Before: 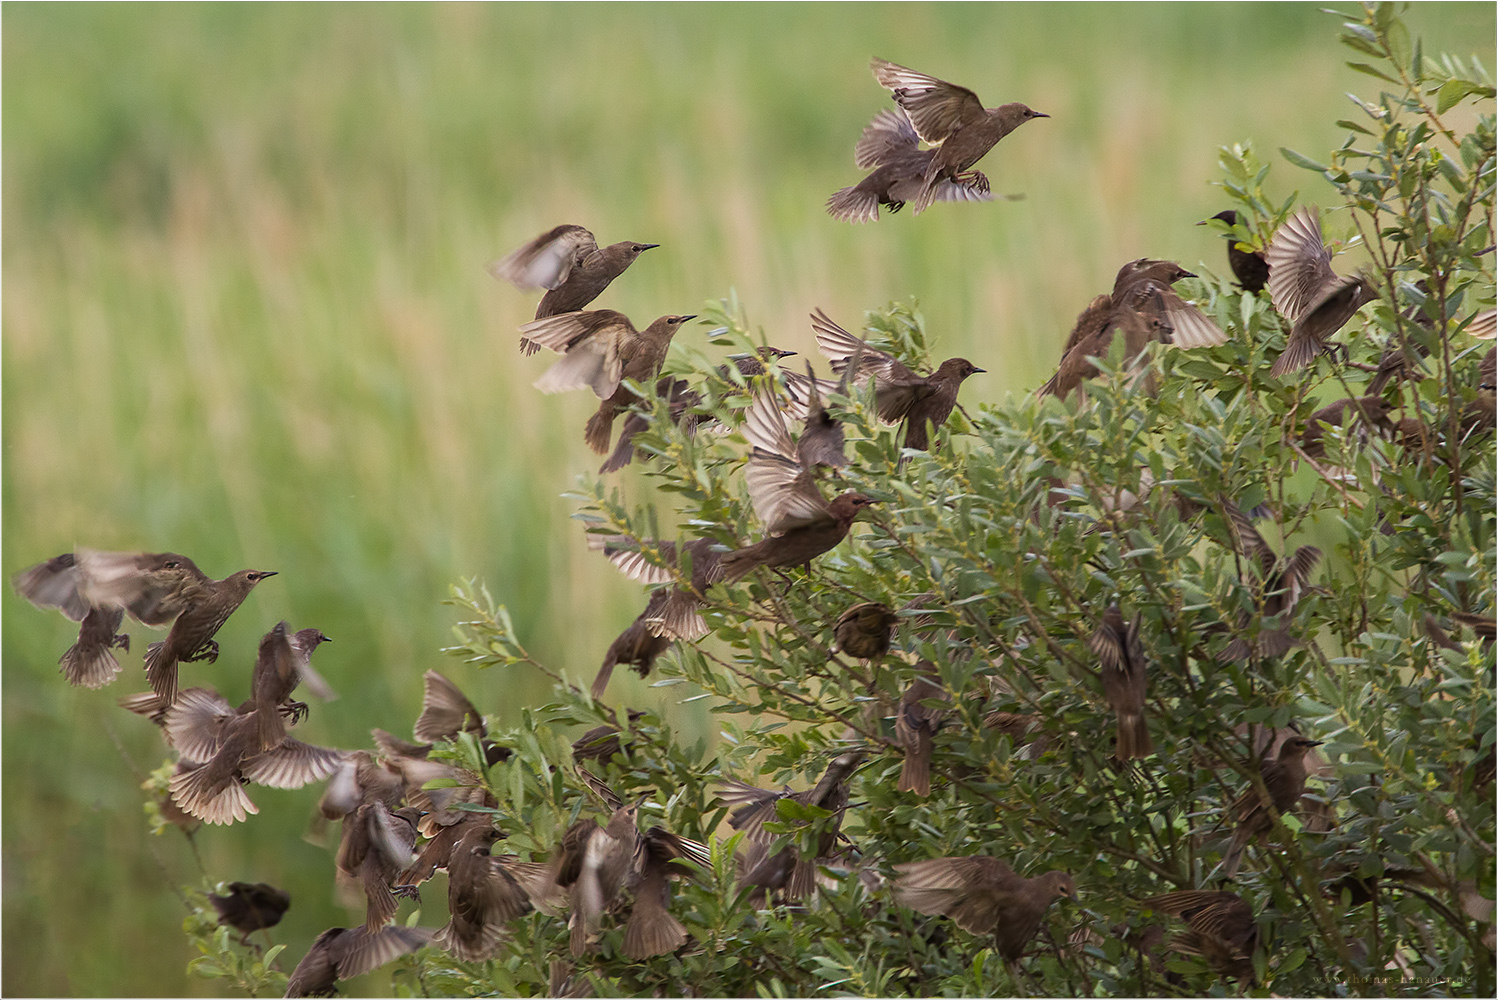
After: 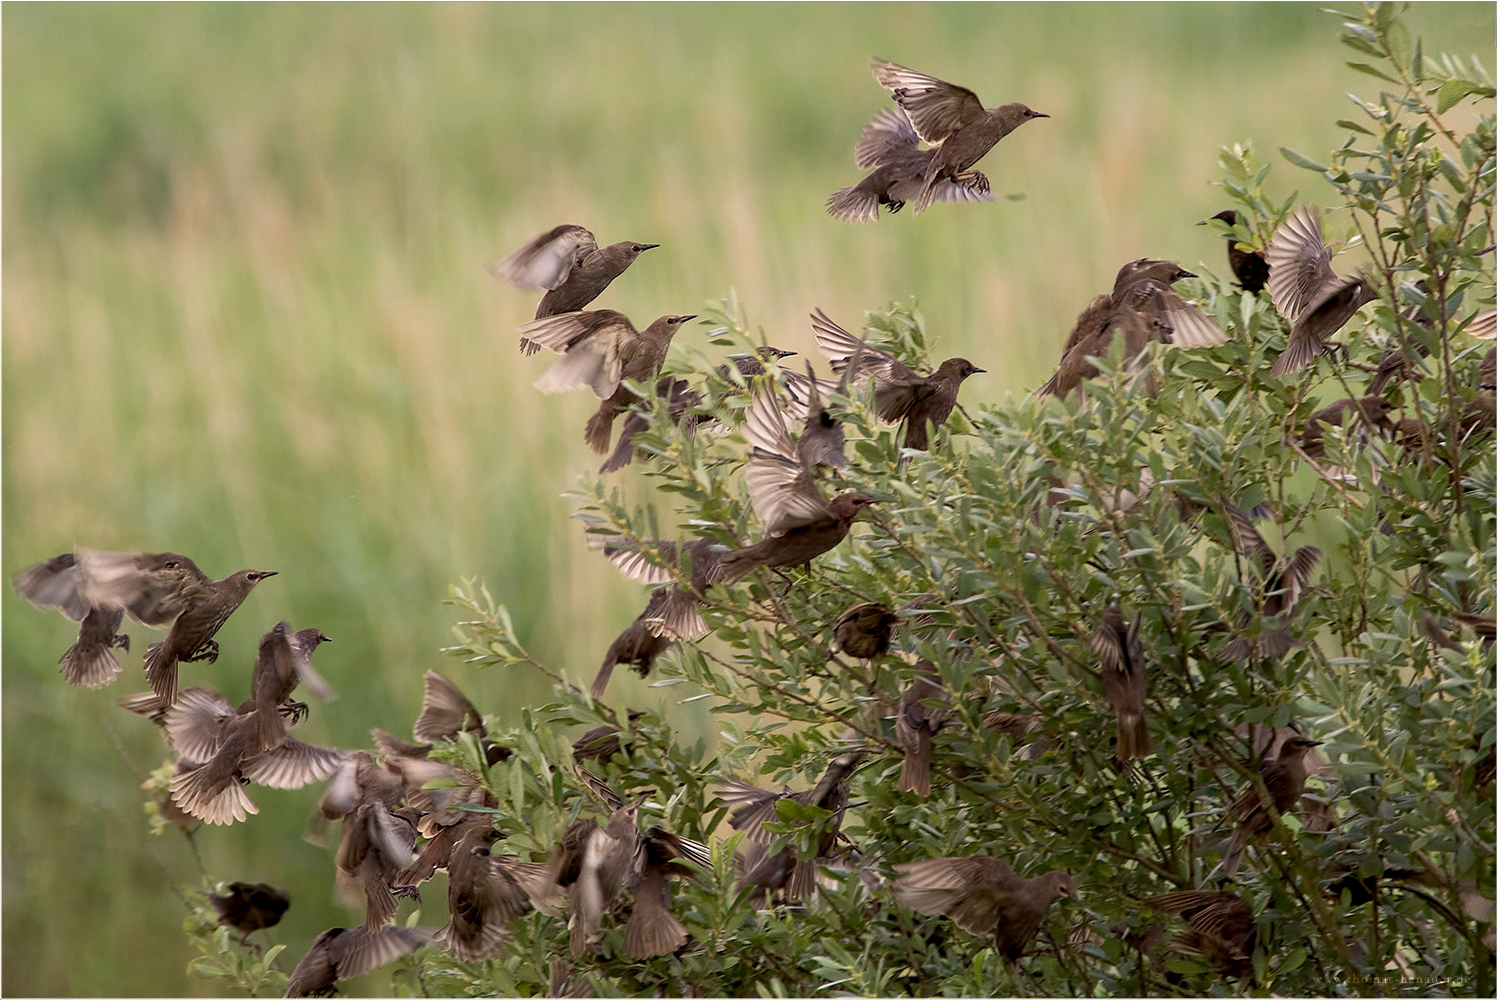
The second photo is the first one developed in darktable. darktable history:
color balance rgb: highlights gain › chroma 1.561%, highlights gain › hue 55.06°, linear chroma grading › shadows -2.424%, linear chroma grading › highlights -14.323%, linear chroma grading › global chroma -9.902%, linear chroma grading › mid-tones -9.778%, perceptual saturation grading › global saturation 0.835%, global vibrance 20%
exposure: black level correction 0.009, exposure 0.116 EV, compensate exposure bias true, compensate highlight preservation false
